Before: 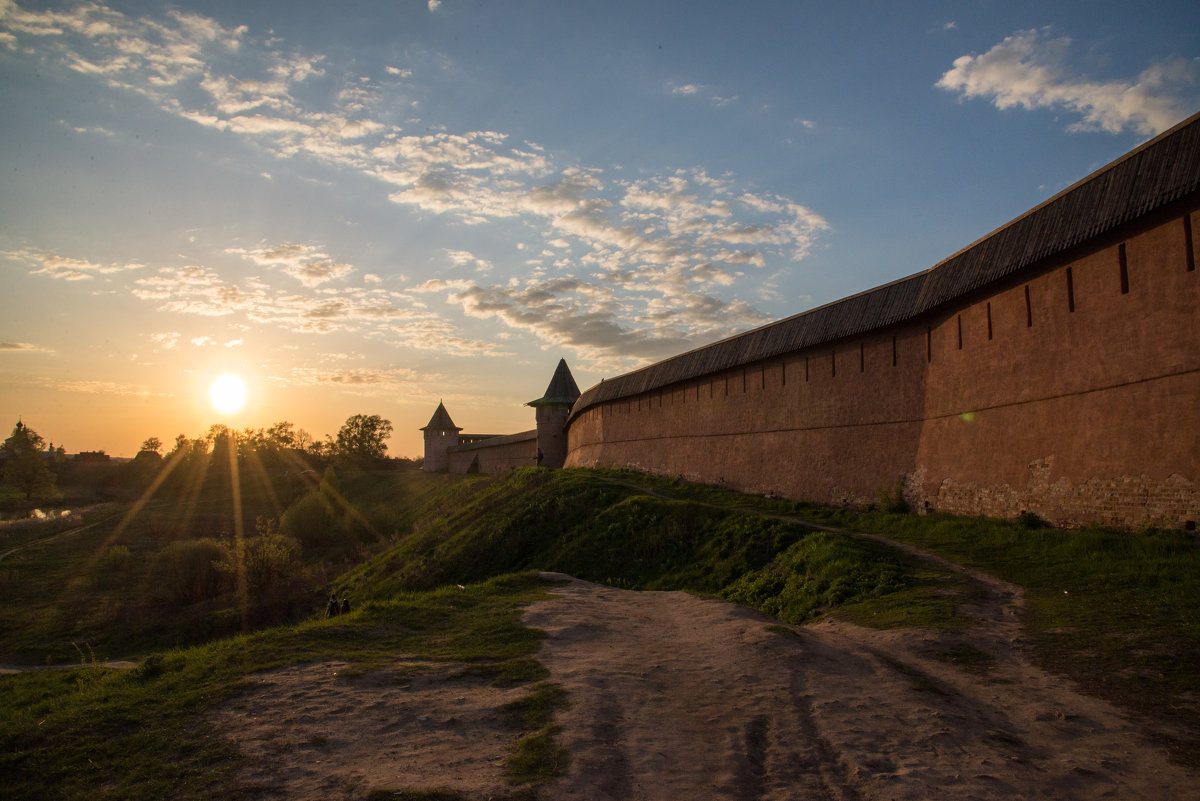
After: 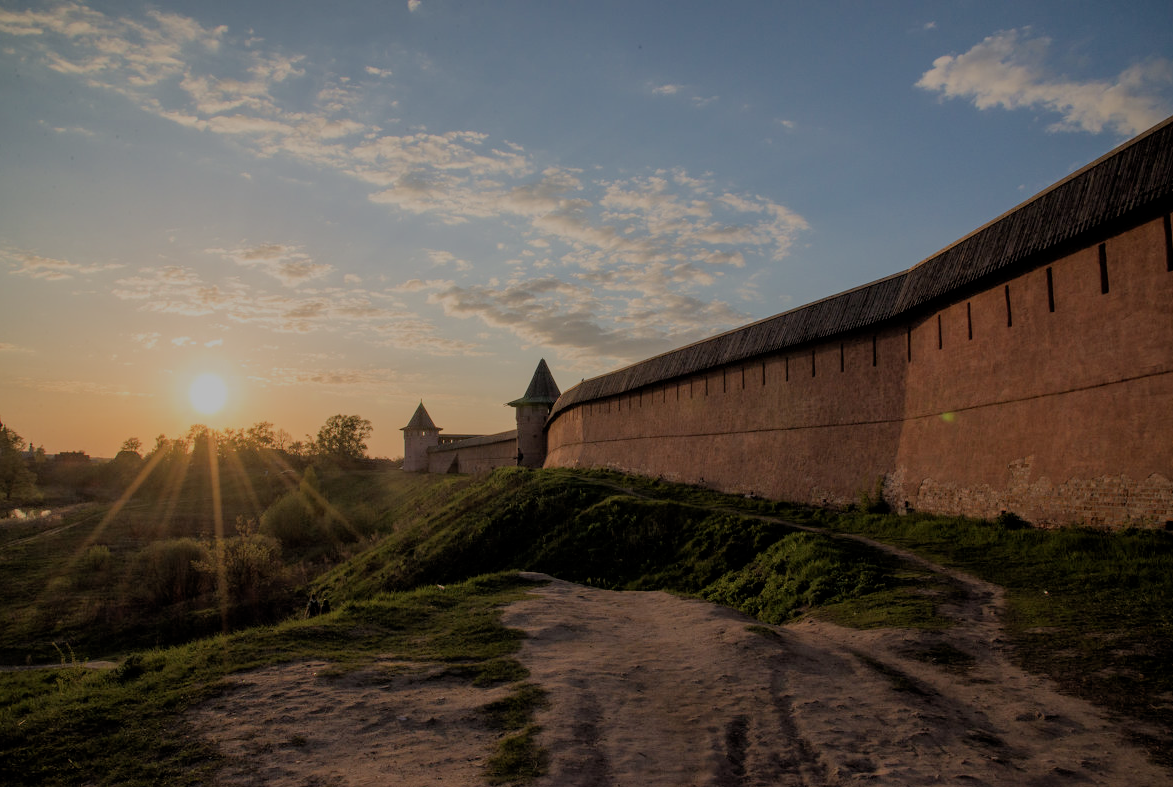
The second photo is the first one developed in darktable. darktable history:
crop and rotate: left 1.699%, right 0.509%, bottom 1.684%
filmic rgb: black relative exposure -7.05 EV, white relative exposure 6.04 EV, target black luminance 0%, hardness 2.77, latitude 61.61%, contrast 0.702, highlights saturation mix 10.88%, shadows ↔ highlights balance -0.107%, iterations of high-quality reconstruction 0
